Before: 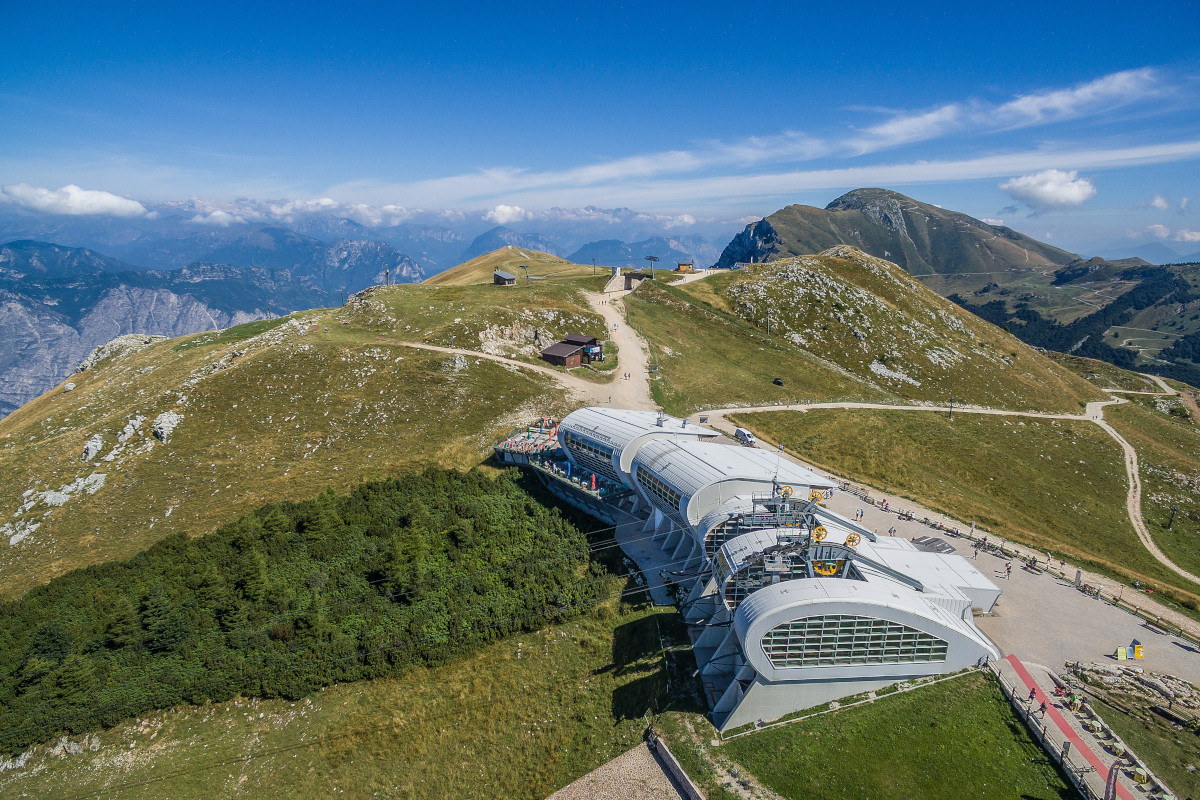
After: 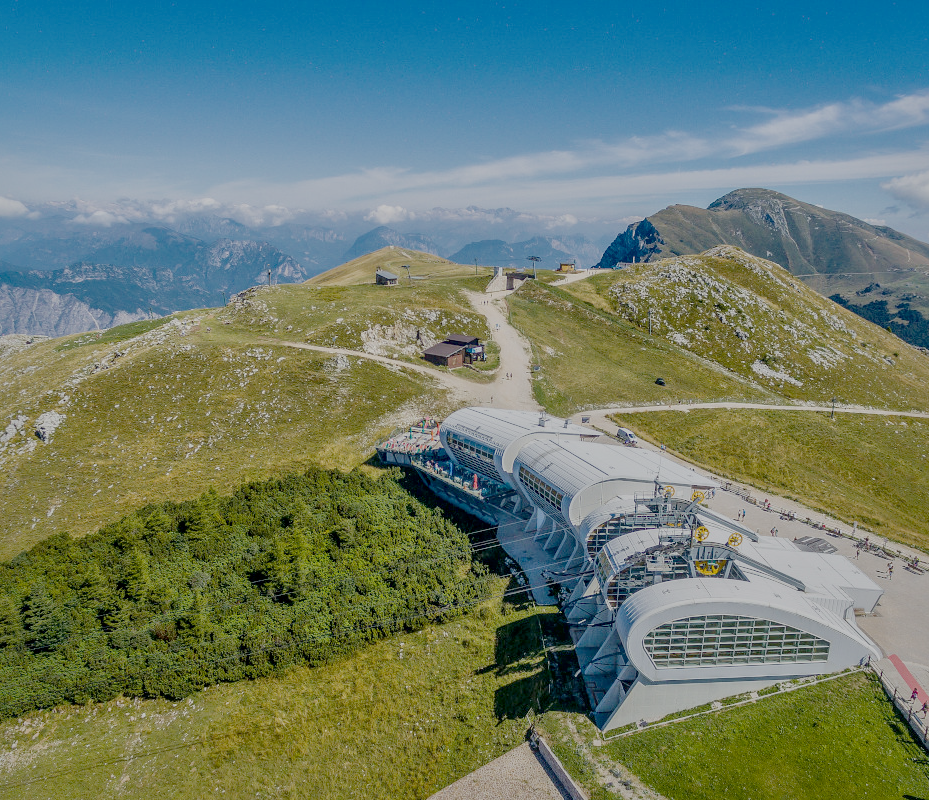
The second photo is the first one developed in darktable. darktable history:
exposure: exposure 0.6 EV, compensate highlight preservation false
filmic rgb: white relative exposure 8 EV, threshold 3 EV, structure ↔ texture 100%, target black luminance 0%, hardness 2.44, latitude 76.53%, contrast 0.562, shadows ↔ highlights balance 0%, preserve chrominance no, color science v4 (2020), iterations of high-quality reconstruction 10, type of noise poissonian, enable highlight reconstruction true
color balance rgb: perceptual saturation grading › global saturation 25%, global vibrance 20%
crop: left 9.88%, right 12.664%
local contrast: mode bilateral grid, contrast 25, coarseness 47, detail 151%, midtone range 0.2
